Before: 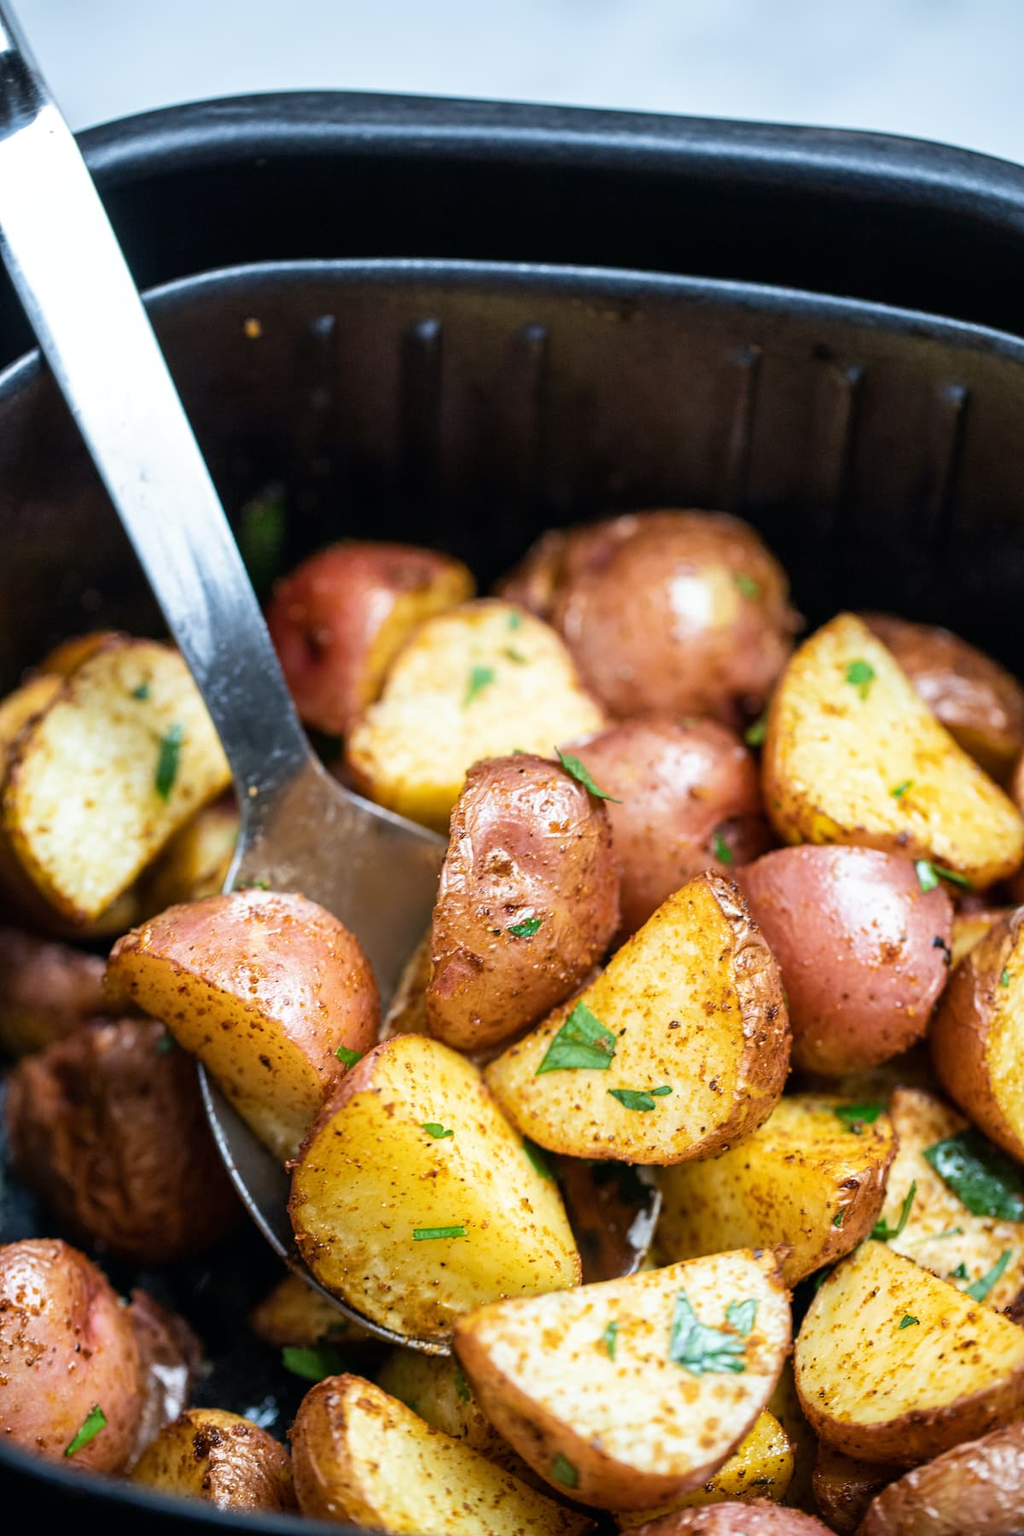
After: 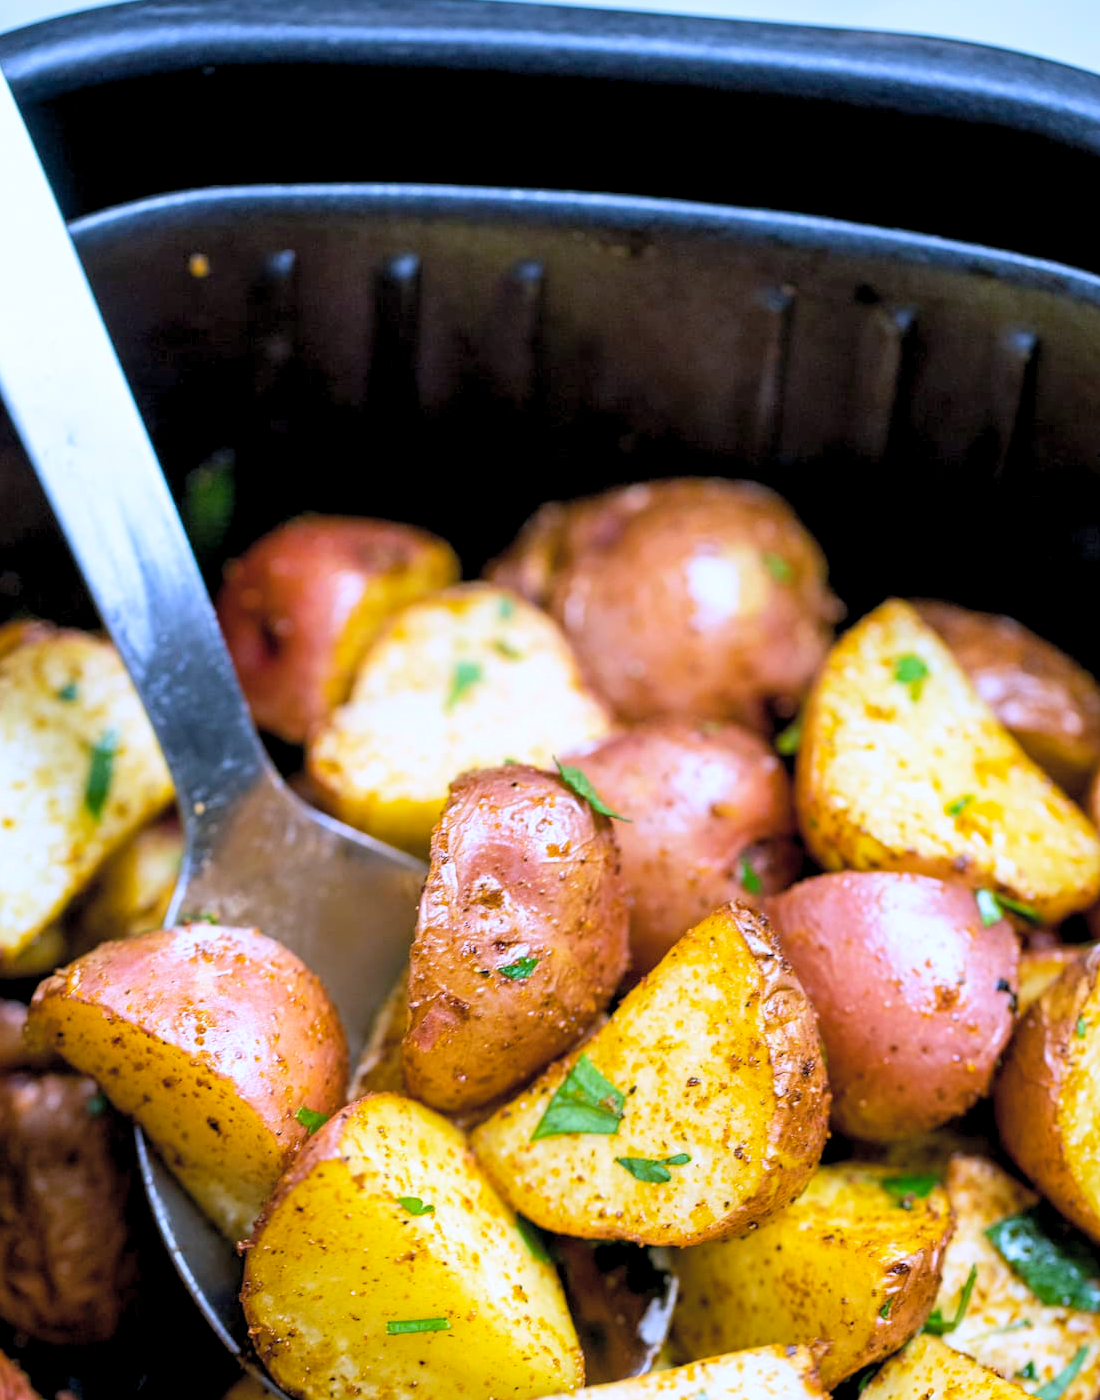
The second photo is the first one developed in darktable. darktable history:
contrast brightness saturation: brightness 0.13
white balance: red 0.948, green 1.02, blue 1.176
color balance rgb: shadows lift › chroma 2%, shadows lift › hue 217.2°, power › chroma 0.25%, power › hue 60°, highlights gain › chroma 1.5%, highlights gain › hue 309.6°, global offset › luminance -0.5%, perceptual saturation grading › global saturation 15%, global vibrance 20%
crop: left 8.155%, top 6.611%, bottom 15.385%
